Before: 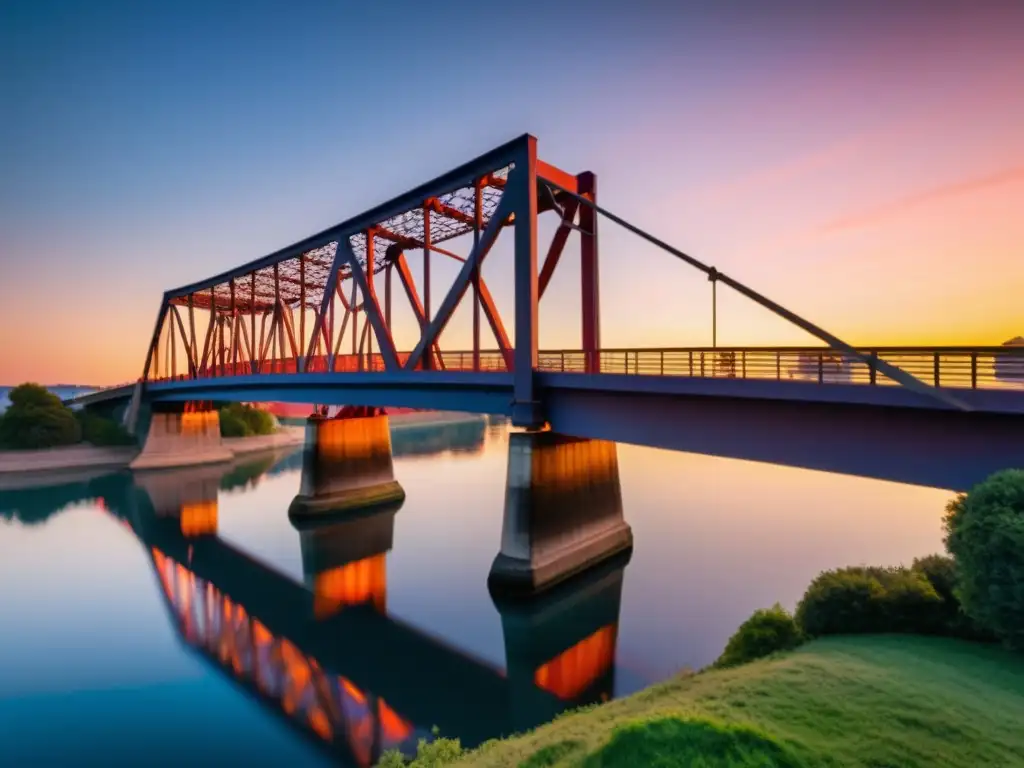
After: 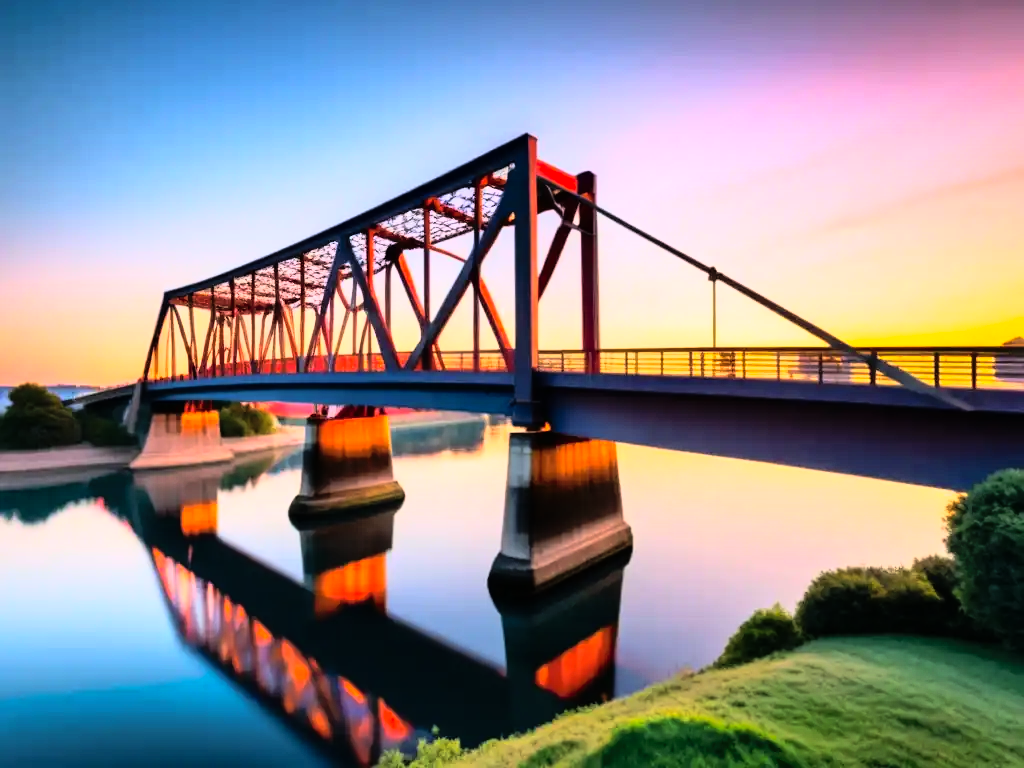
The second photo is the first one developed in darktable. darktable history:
shadows and highlights: on, module defaults
rgb curve: curves: ch0 [(0, 0) (0.21, 0.15) (0.24, 0.21) (0.5, 0.75) (0.75, 0.96) (0.89, 0.99) (1, 1)]; ch1 [(0, 0.02) (0.21, 0.13) (0.25, 0.2) (0.5, 0.67) (0.75, 0.9) (0.89, 0.97) (1, 1)]; ch2 [(0, 0.02) (0.21, 0.13) (0.25, 0.2) (0.5, 0.67) (0.75, 0.9) (0.89, 0.97) (1, 1)], compensate middle gray true
